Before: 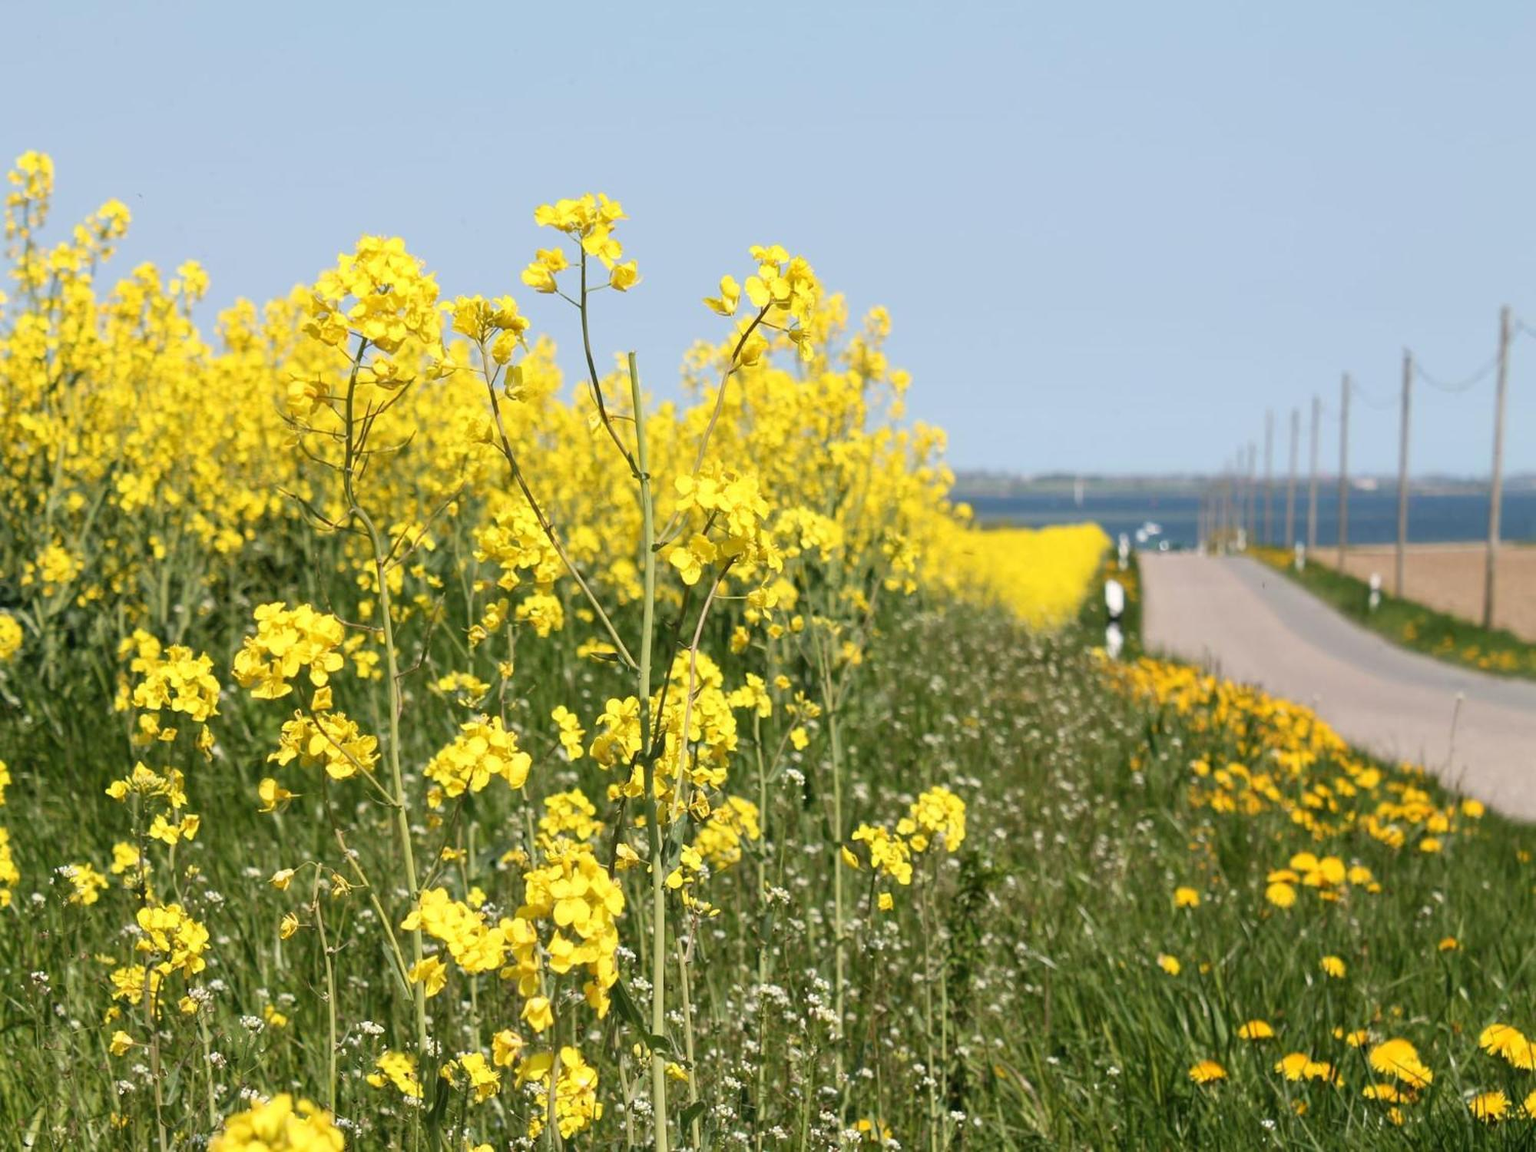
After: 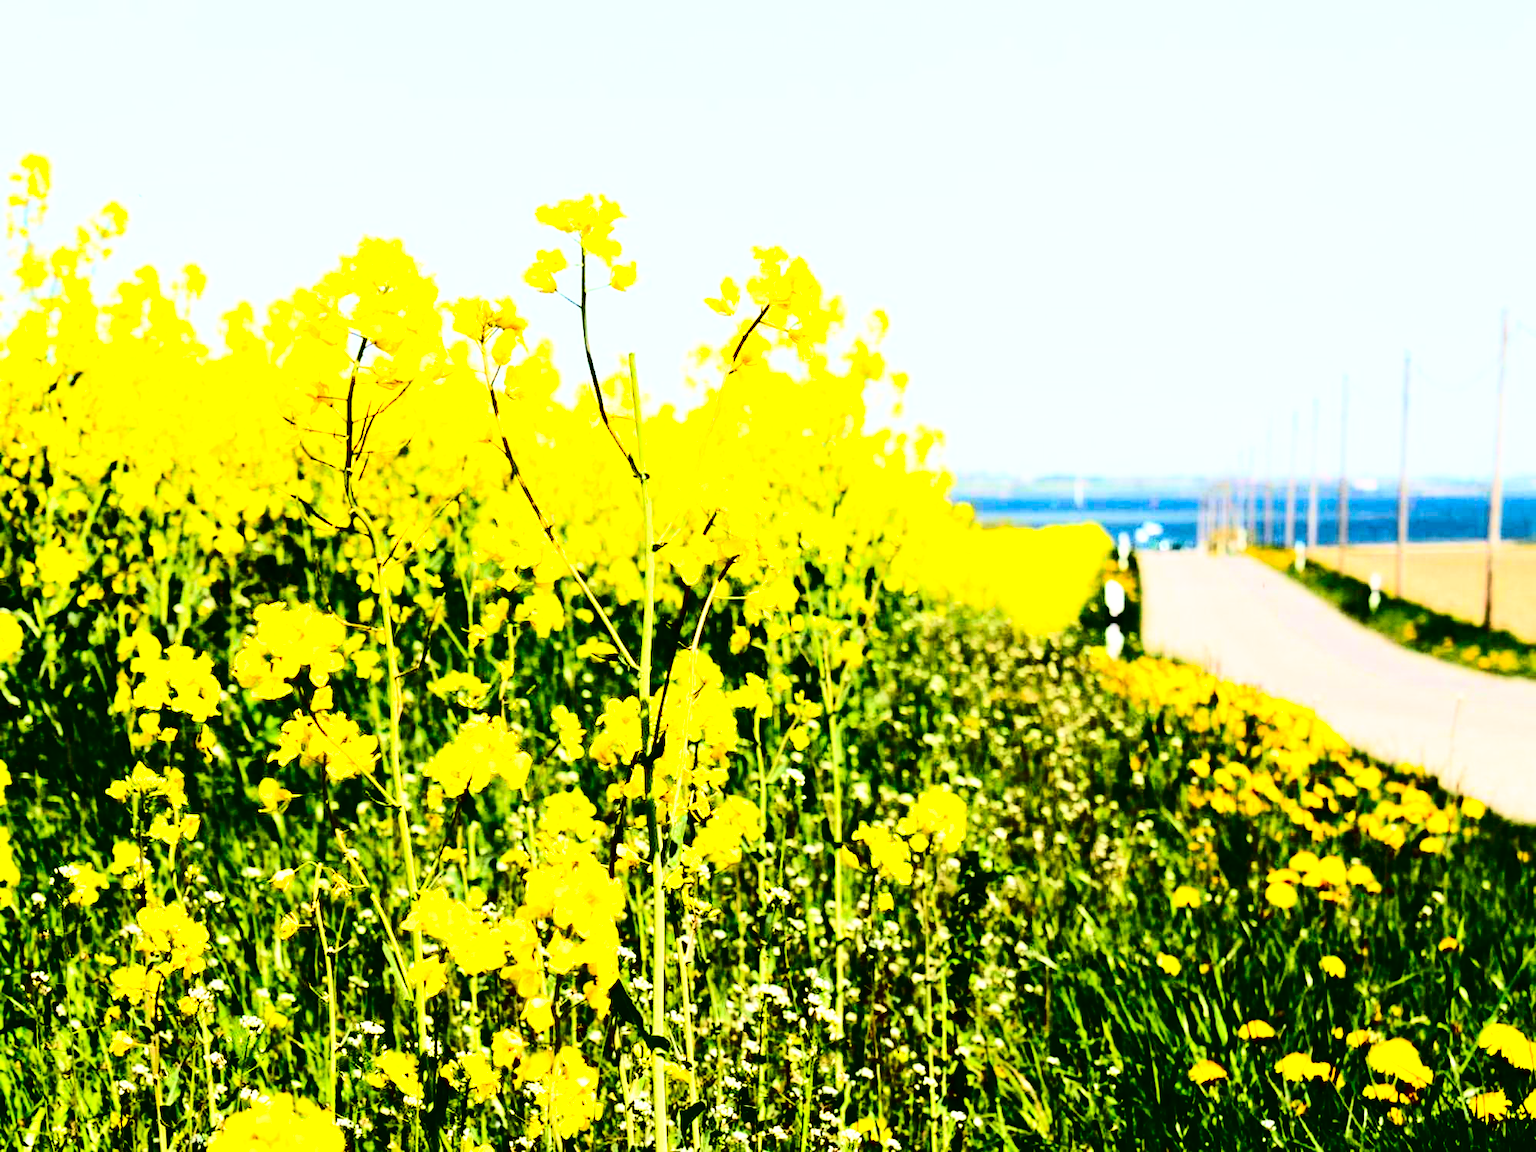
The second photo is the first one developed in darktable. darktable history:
base curve: curves: ch0 [(0, 0) (0.495, 0.917) (1, 1)], preserve colors none
contrast brightness saturation: contrast 0.77, brightness -1, saturation 1
